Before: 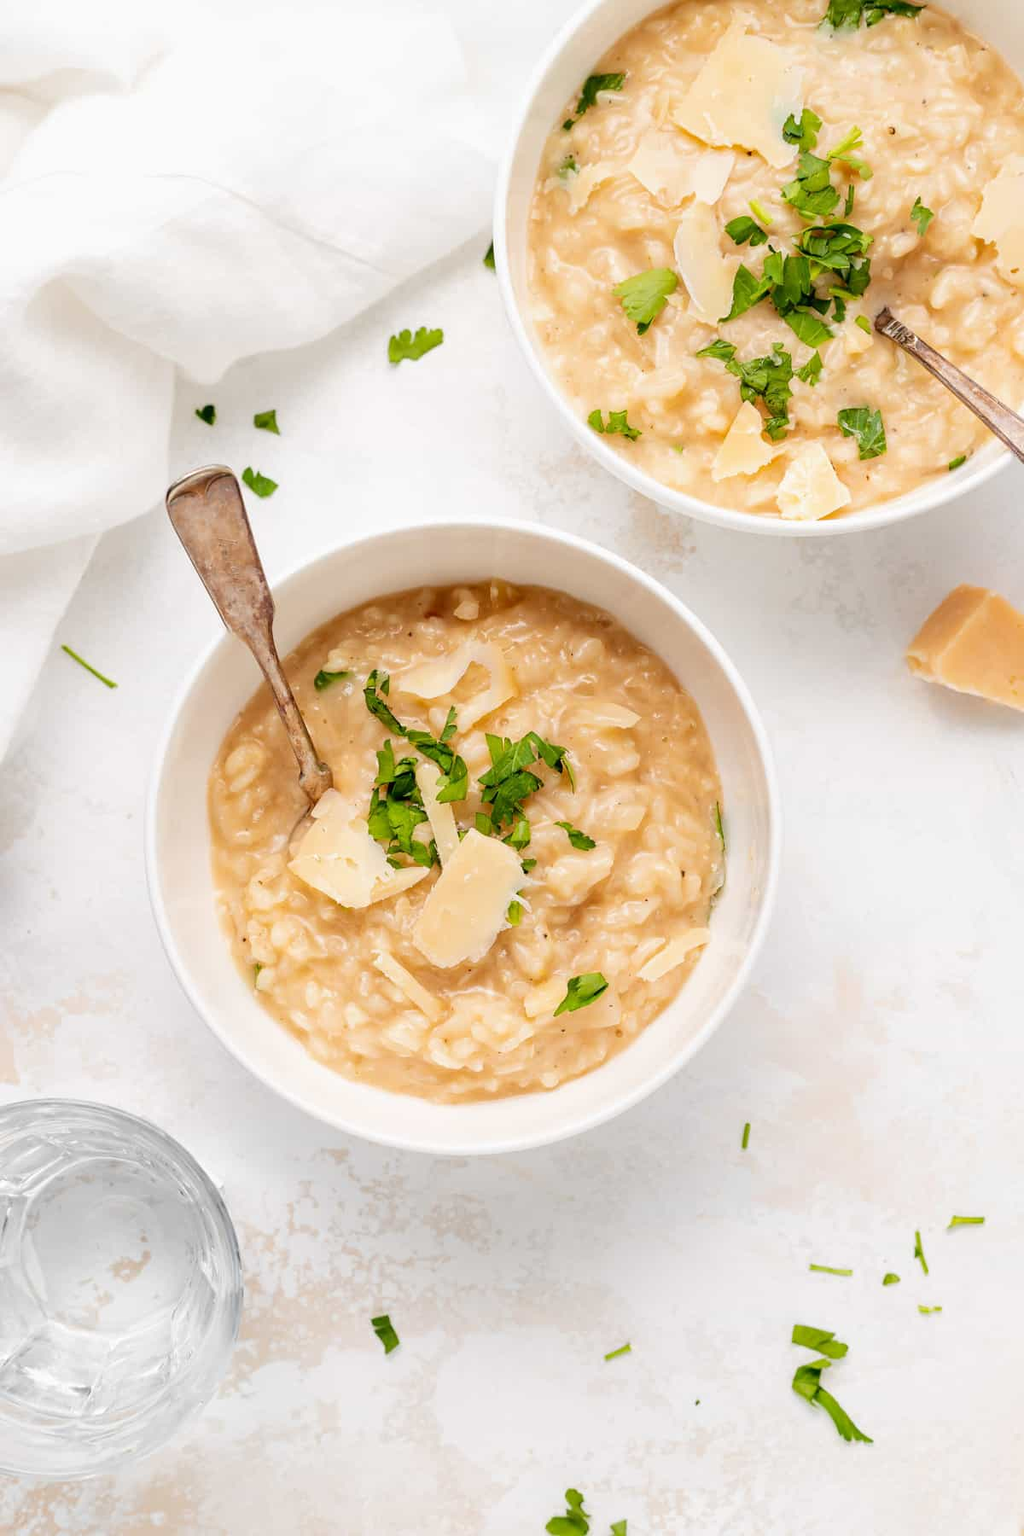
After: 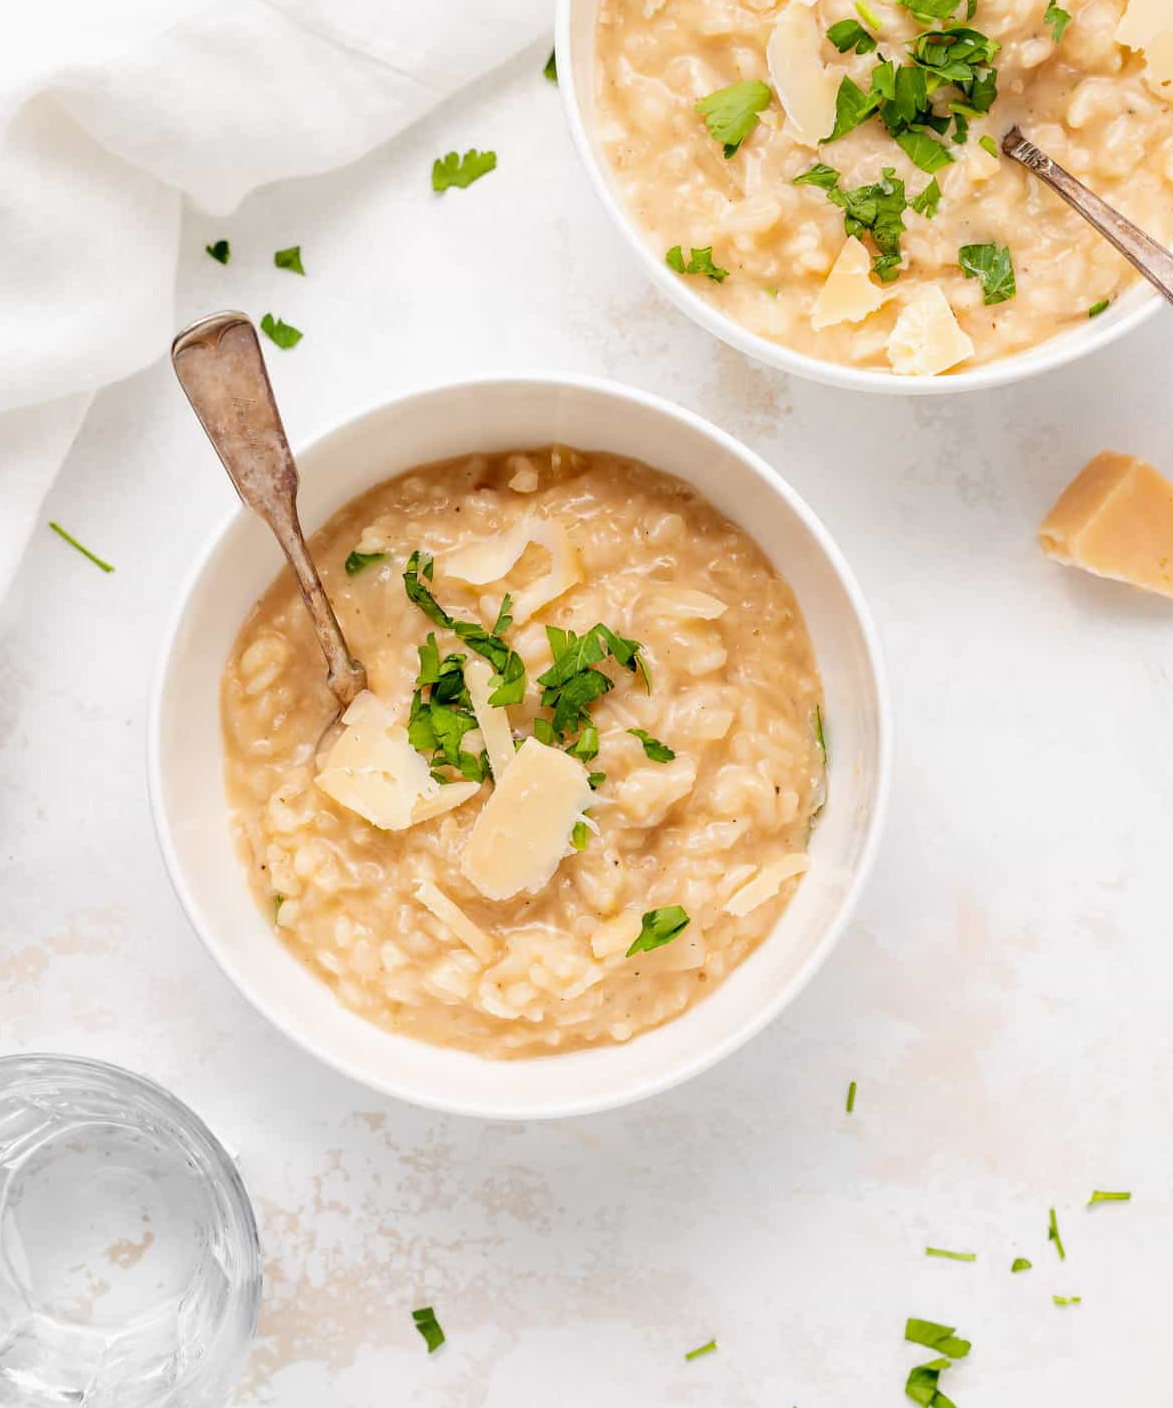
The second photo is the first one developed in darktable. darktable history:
crop and rotate: left 1.941%, top 13.017%, right 0.294%, bottom 8.752%
